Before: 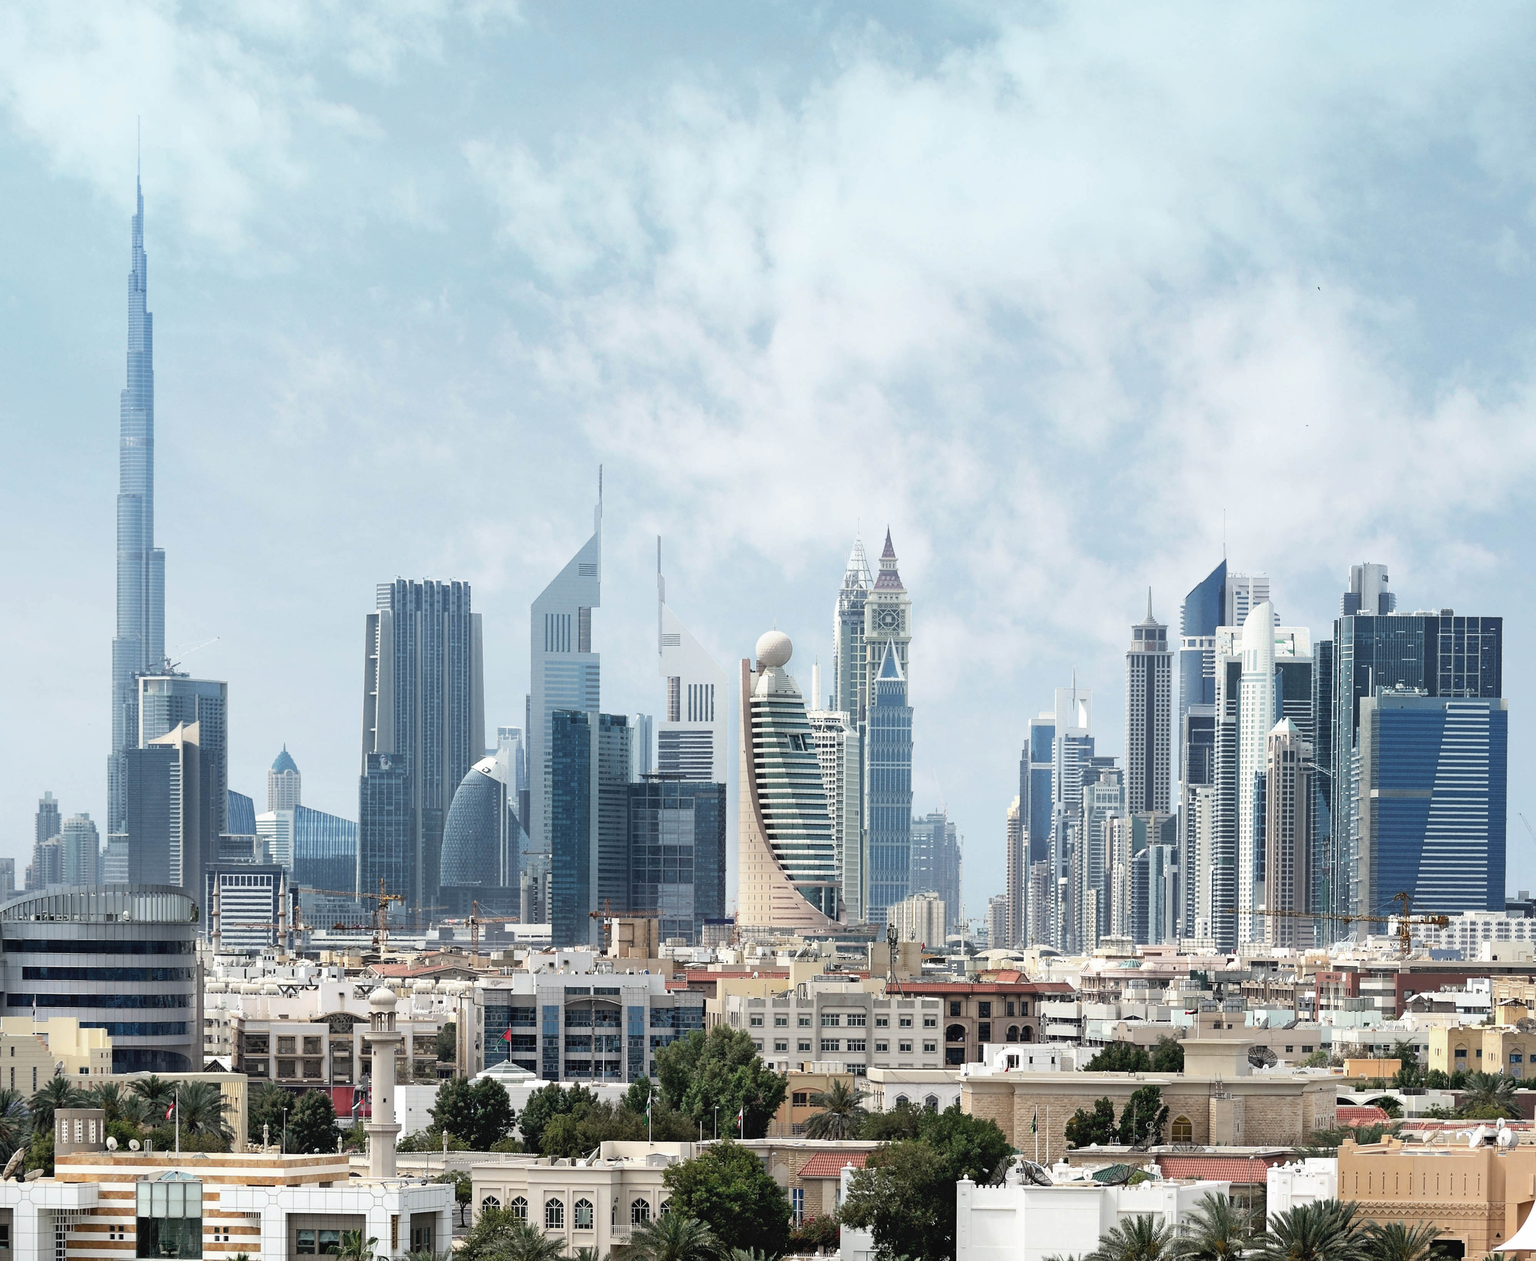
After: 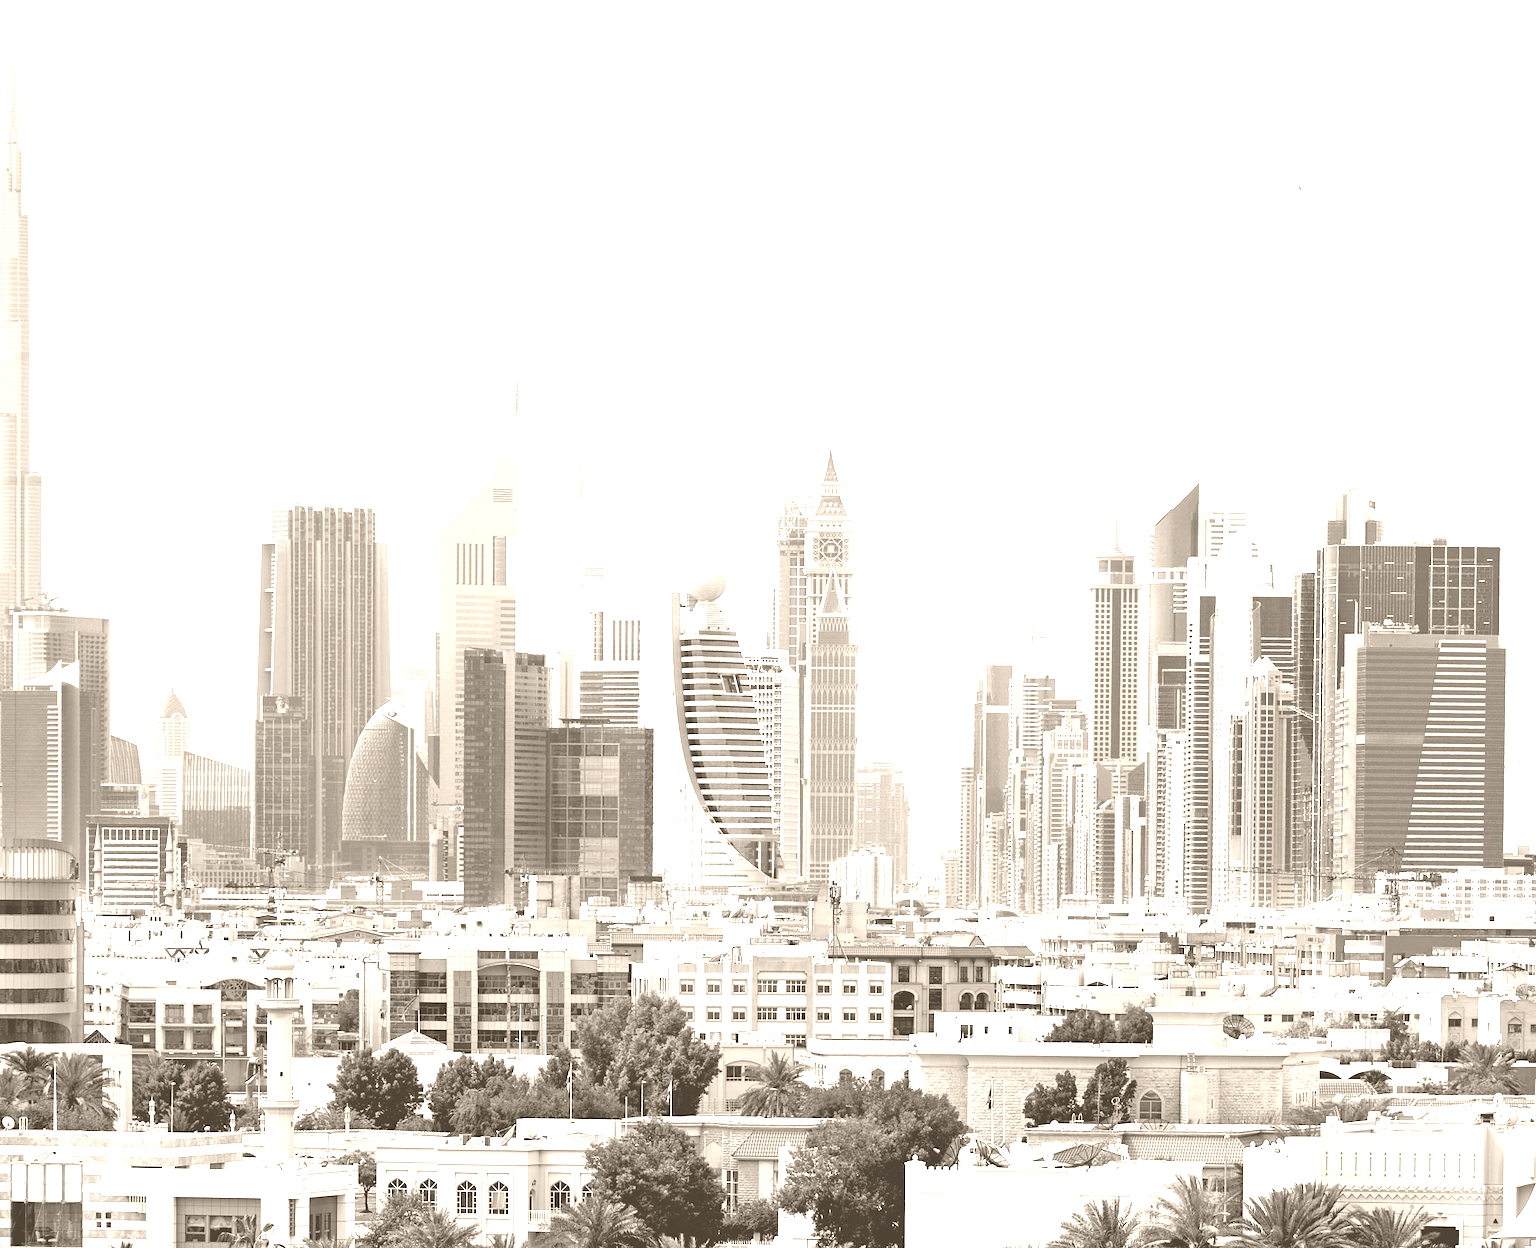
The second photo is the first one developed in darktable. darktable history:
crop and rotate: left 8.262%, top 9.226%
exposure: black level correction 0.005, exposure 0.286 EV, compensate highlight preservation false
colorize: hue 34.49°, saturation 35.33%, source mix 100%, version 1
velvia: on, module defaults
